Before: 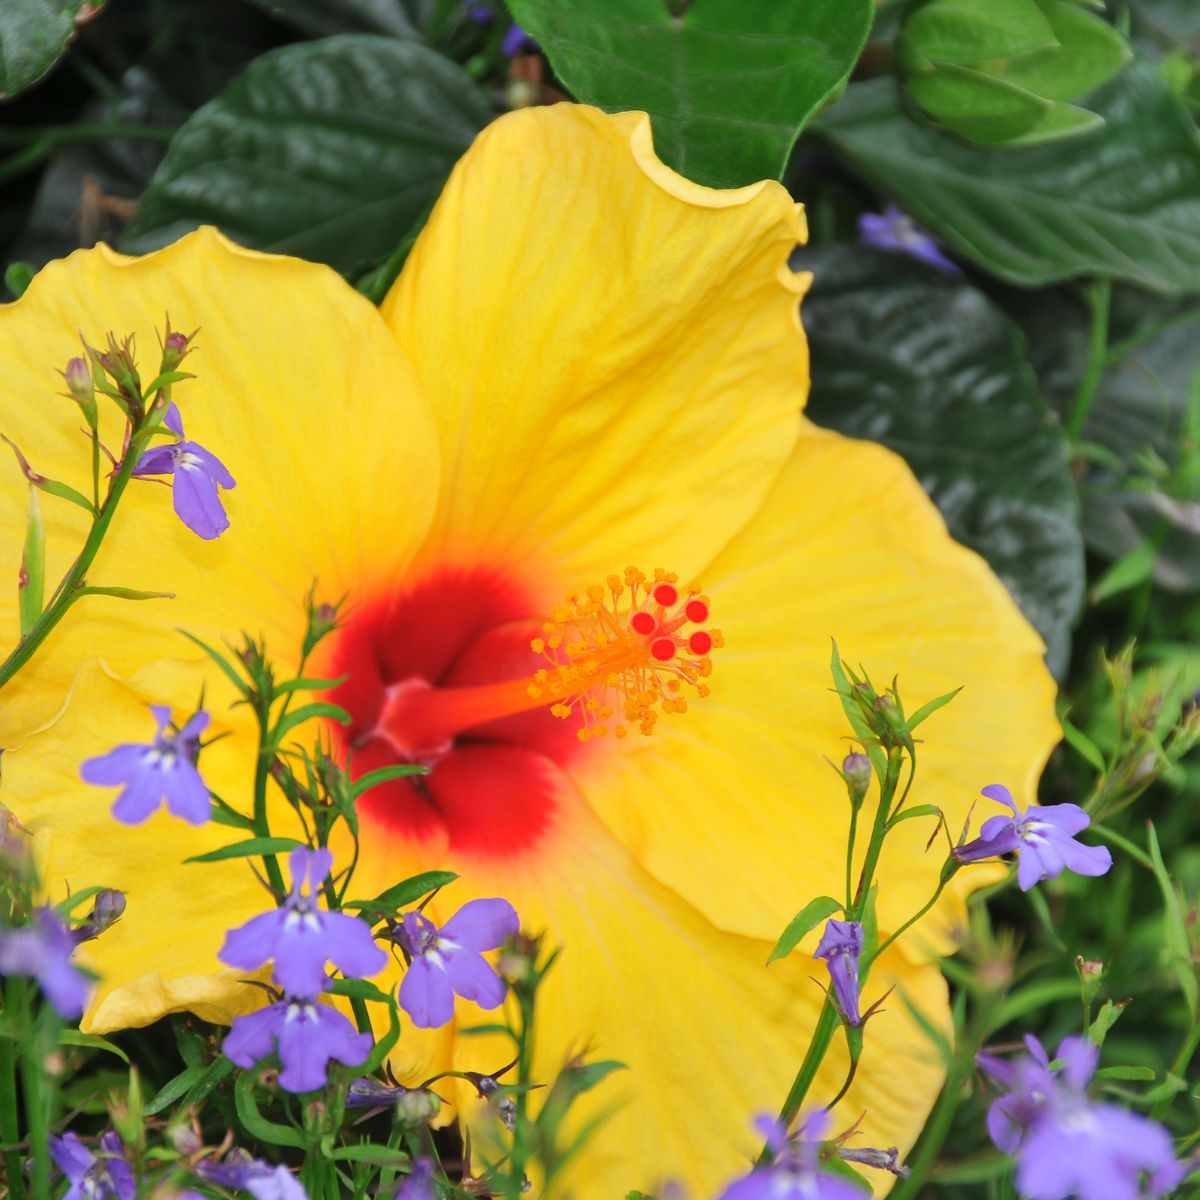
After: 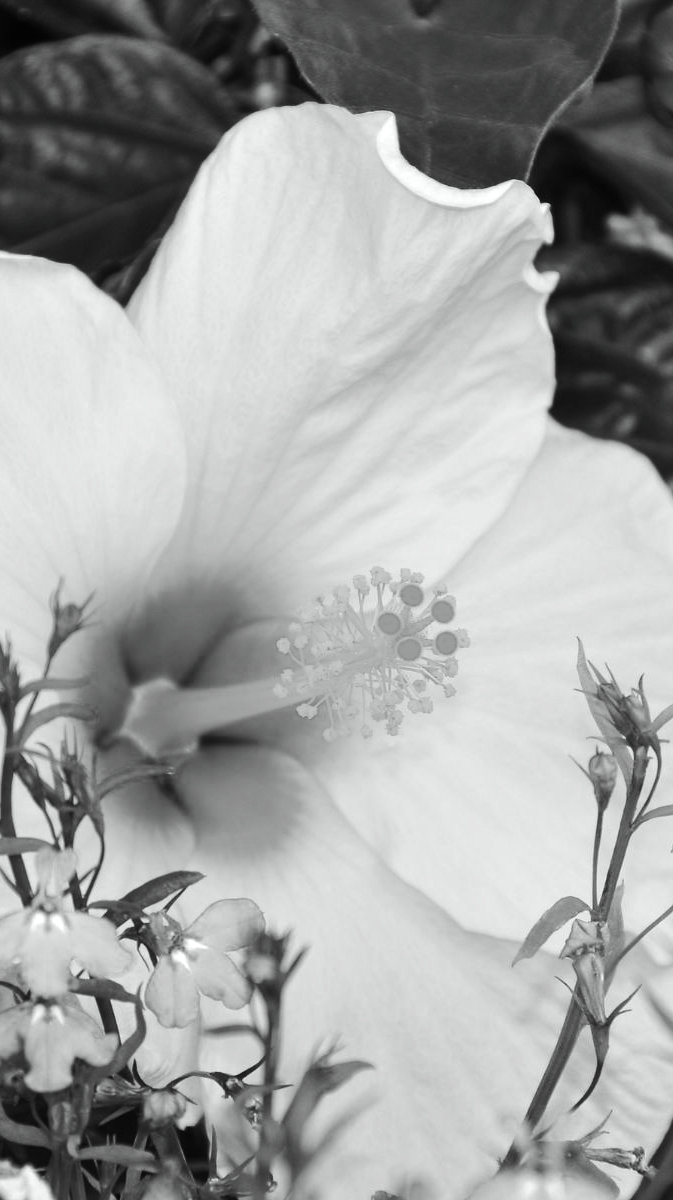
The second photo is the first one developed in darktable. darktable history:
tone equalizer: -8 EV -0.73 EV, -7 EV -0.735 EV, -6 EV -0.56 EV, -5 EV -0.408 EV, -3 EV 0.384 EV, -2 EV 0.6 EV, -1 EV 0.682 EV, +0 EV 0.733 EV, edges refinement/feathering 500, mask exposure compensation -1.57 EV, preserve details no
crop: left 21.239%, right 22.658%
color calibration: output gray [0.267, 0.423, 0.261, 0], illuminant same as pipeline (D50), adaptation XYZ, x 0.346, y 0.359, temperature 5008.54 K
color correction: highlights a* -0.289, highlights b* -0.122
